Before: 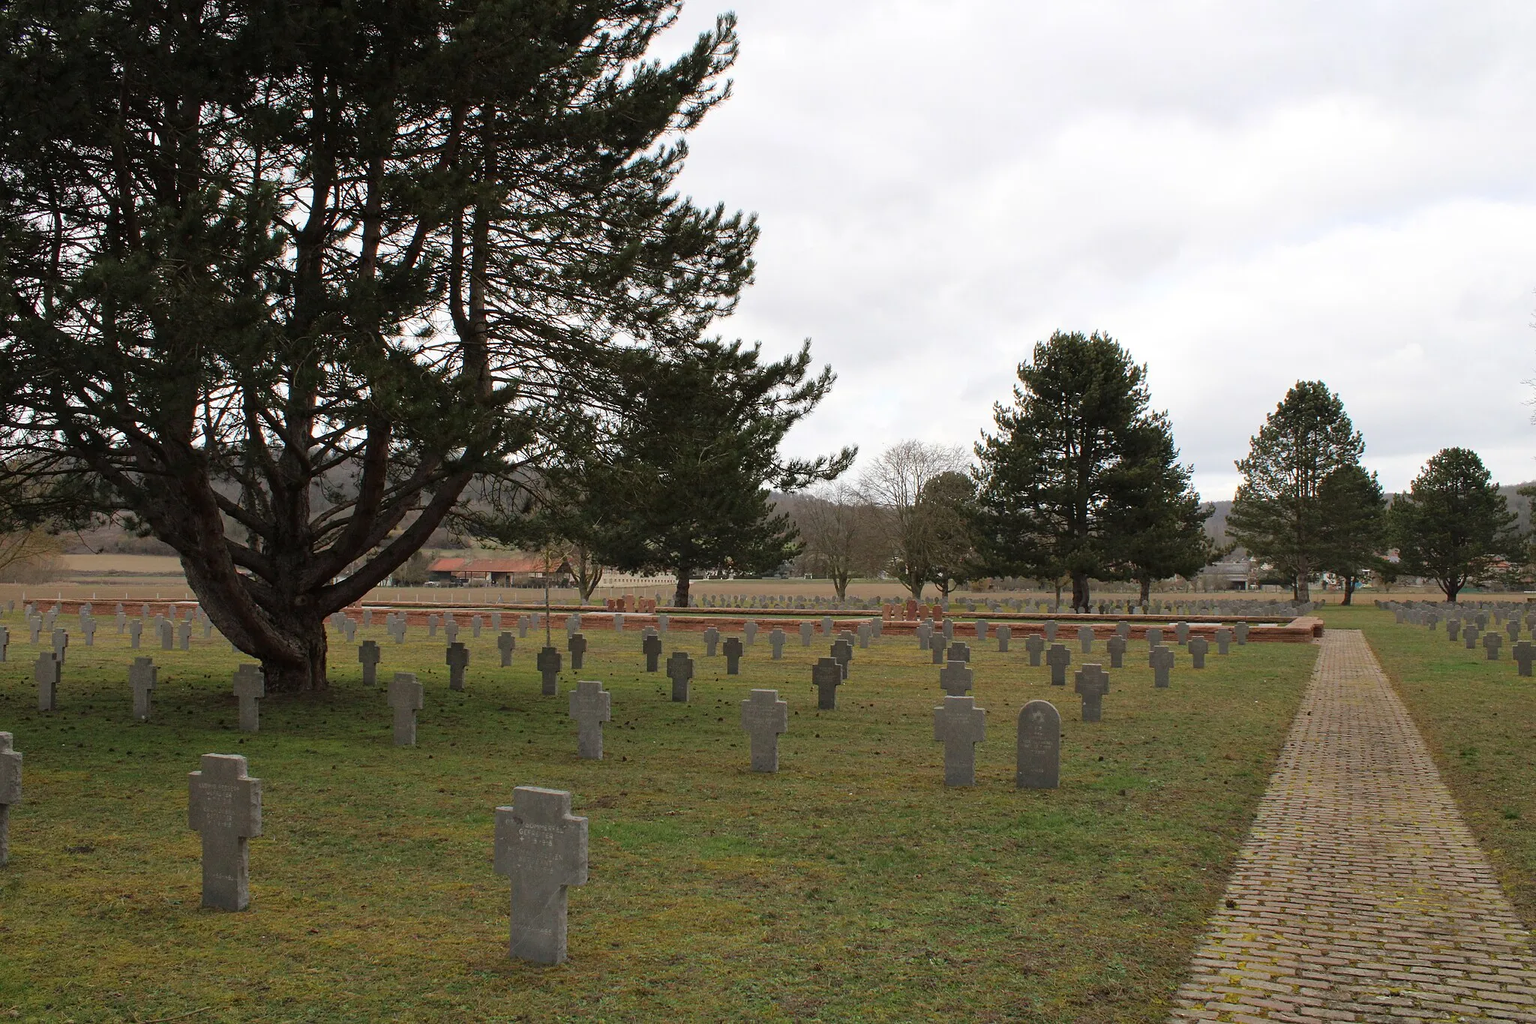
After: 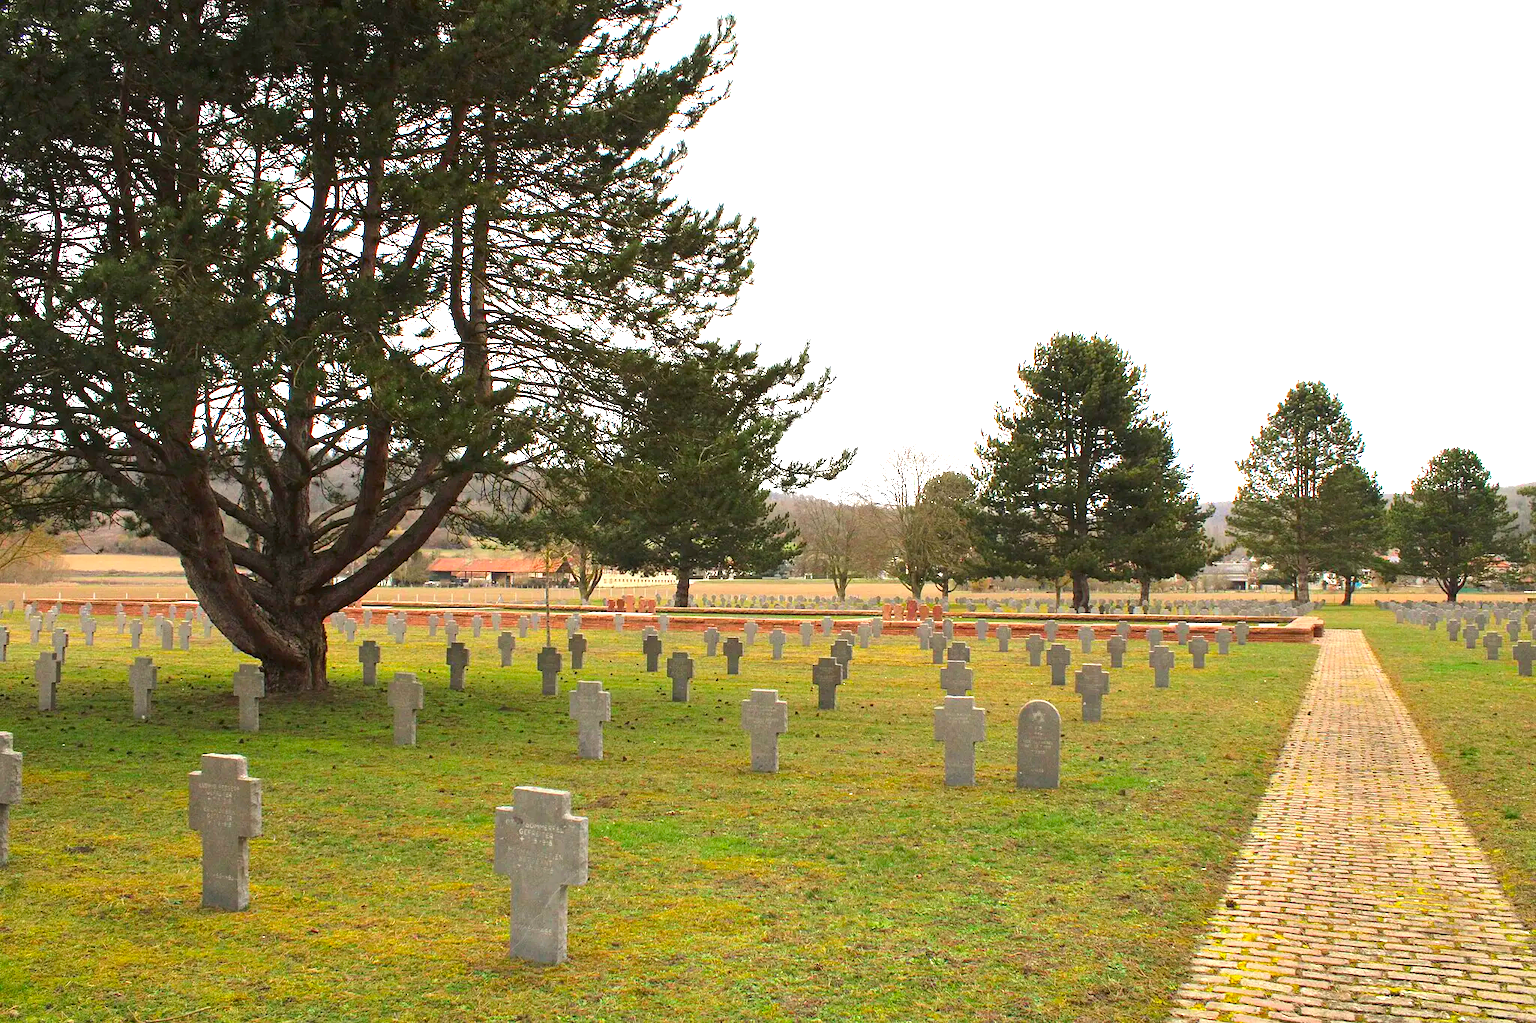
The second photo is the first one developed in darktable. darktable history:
exposure: black level correction 0, exposure 1.541 EV, compensate highlight preservation false
contrast brightness saturation: saturation 0.489
color calibration: x 0.343, y 0.356, temperature 5098.51 K
